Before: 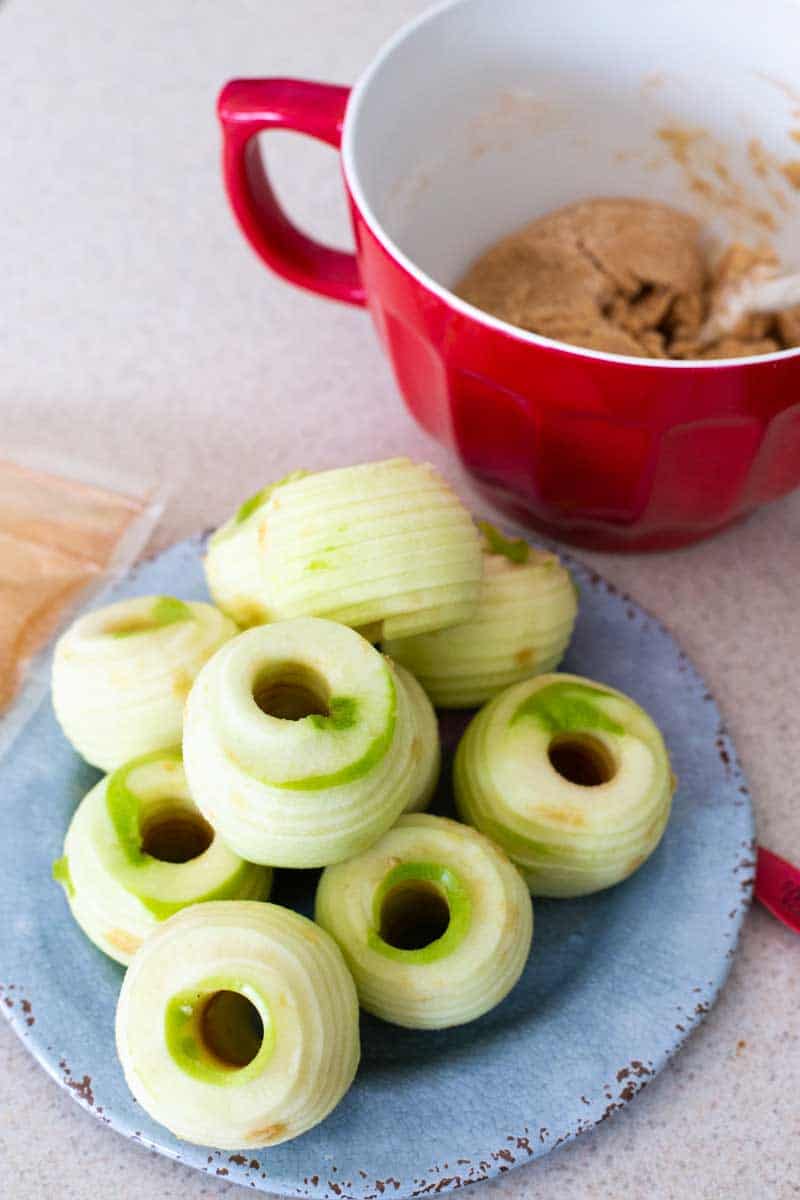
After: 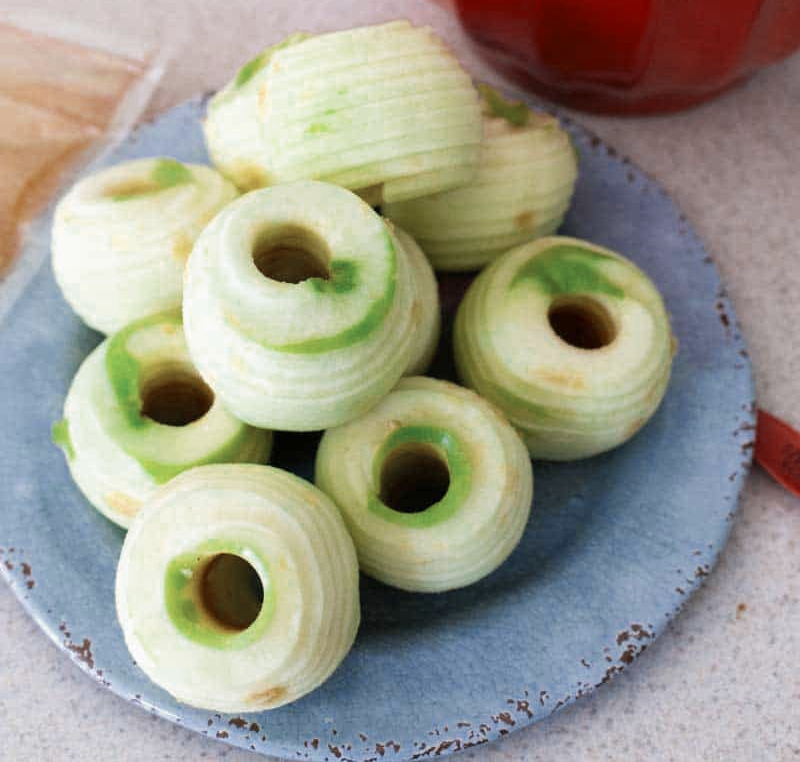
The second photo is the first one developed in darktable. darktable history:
color zones: curves: ch0 [(0, 0.5) (0.125, 0.4) (0.25, 0.5) (0.375, 0.4) (0.5, 0.4) (0.625, 0.35) (0.75, 0.35) (0.875, 0.5)]; ch1 [(0, 0.35) (0.125, 0.45) (0.25, 0.35) (0.375, 0.35) (0.5, 0.35) (0.625, 0.35) (0.75, 0.45) (0.875, 0.35)]; ch2 [(0, 0.6) (0.125, 0.5) (0.25, 0.5) (0.375, 0.6) (0.5, 0.6) (0.625, 0.5) (0.75, 0.5) (0.875, 0.5)]
crop and rotate: top 36.433%
